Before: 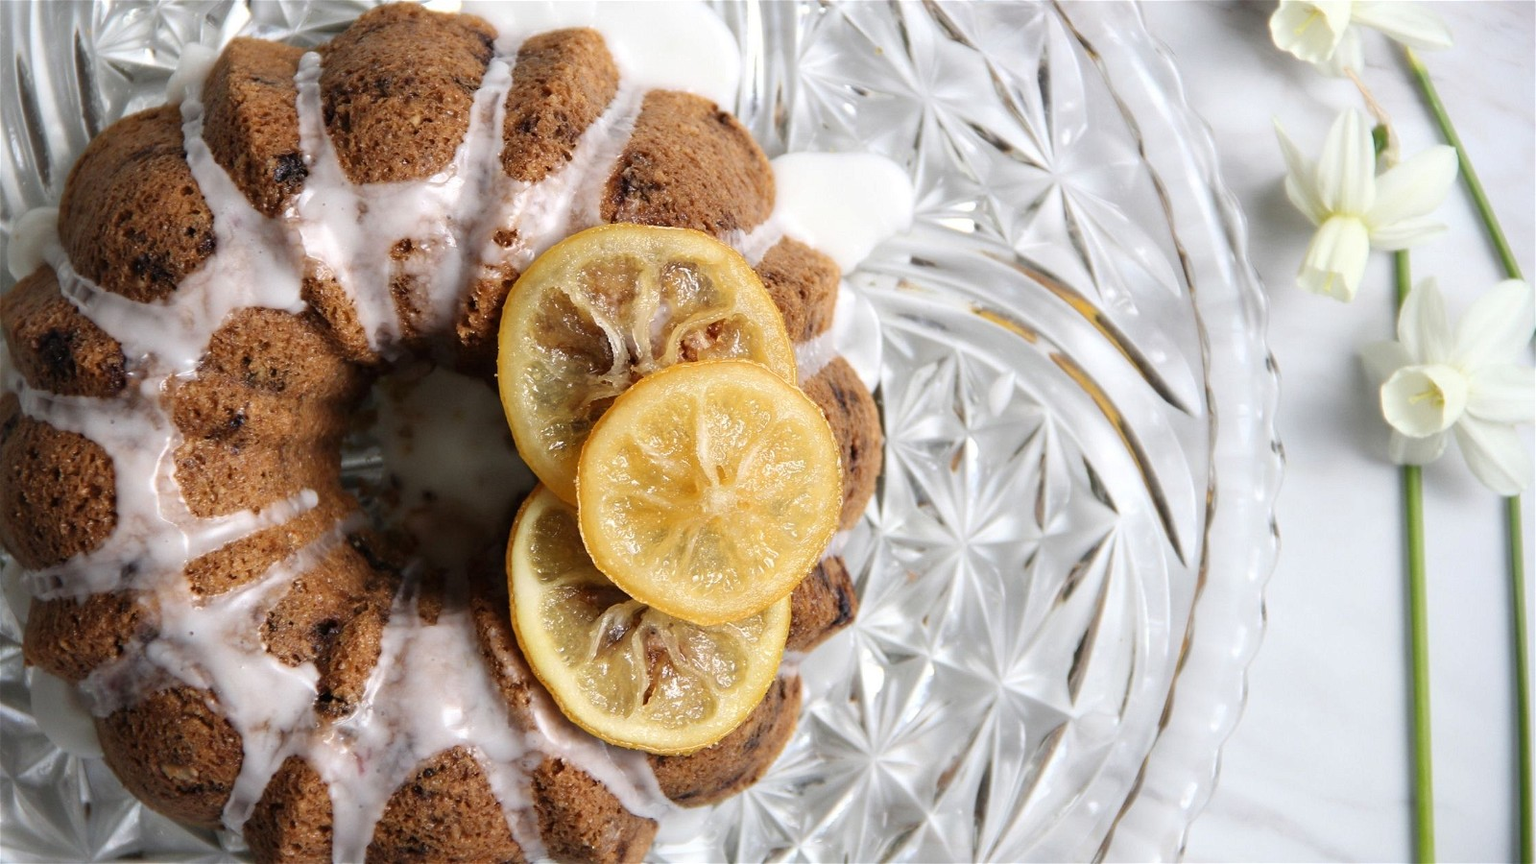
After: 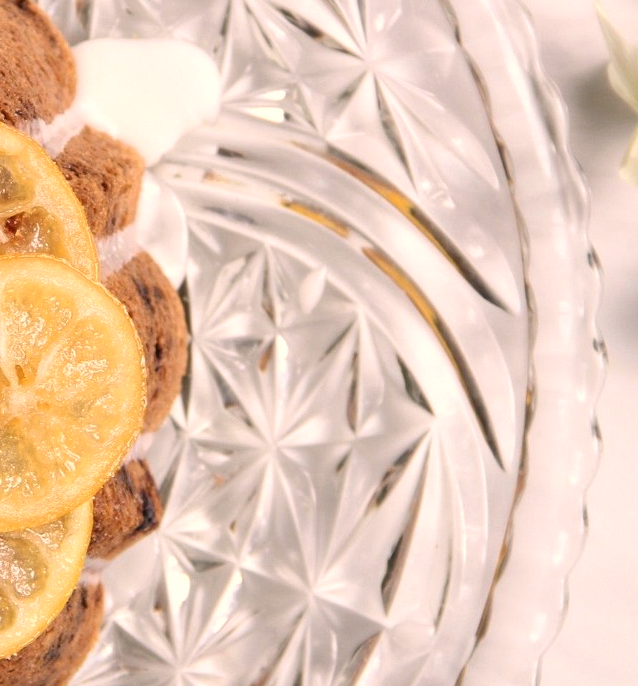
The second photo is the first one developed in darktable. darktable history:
white balance: red 1.127, blue 0.943
crop: left 45.721%, top 13.393%, right 14.118%, bottom 10.01%
